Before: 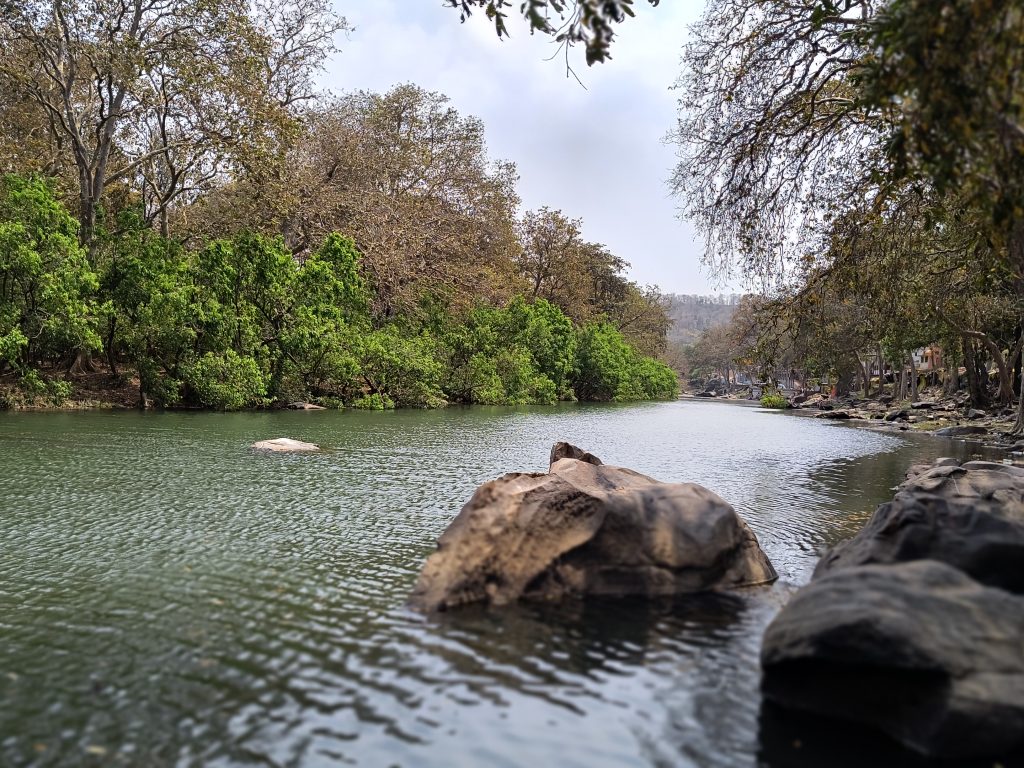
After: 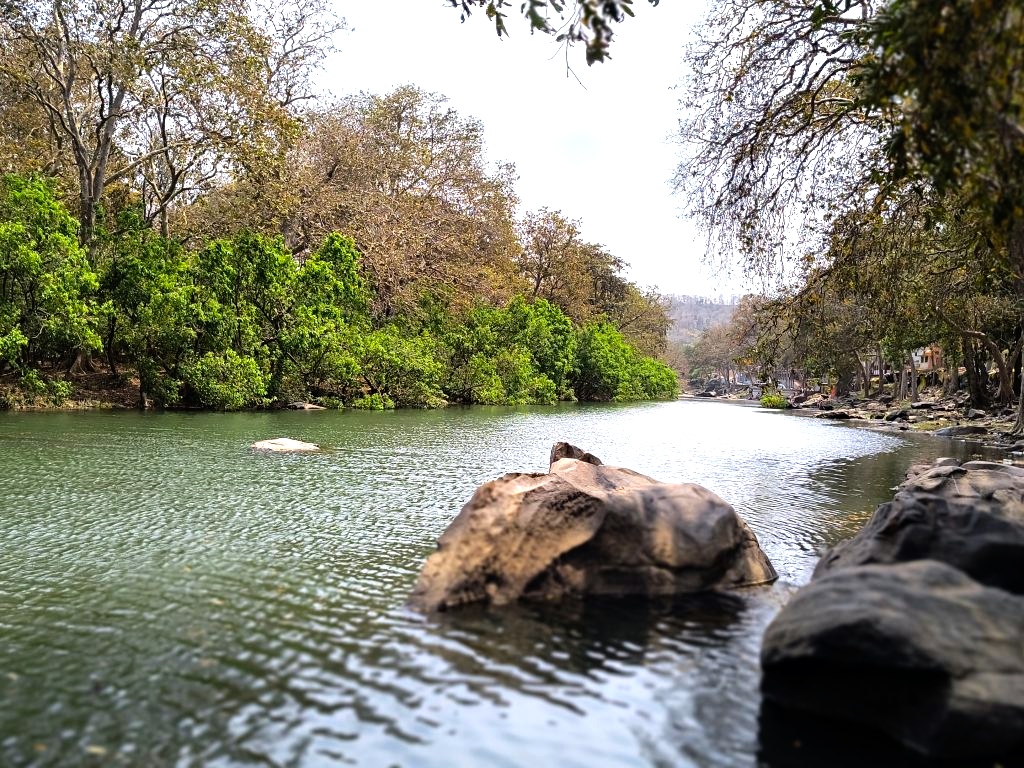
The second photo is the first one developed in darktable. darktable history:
color balance rgb: shadows lift › chroma 0.976%, shadows lift › hue 113.73°, perceptual saturation grading › global saturation 14.675%, global vibrance 20%
tone equalizer: -8 EV -0.775 EV, -7 EV -0.713 EV, -6 EV -0.576 EV, -5 EV -0.361 EV, -3 EV 0.369 EV, -2 EV 0.6 EV, -1 EV 0.687 EV, +0 EV 0.734 EV
